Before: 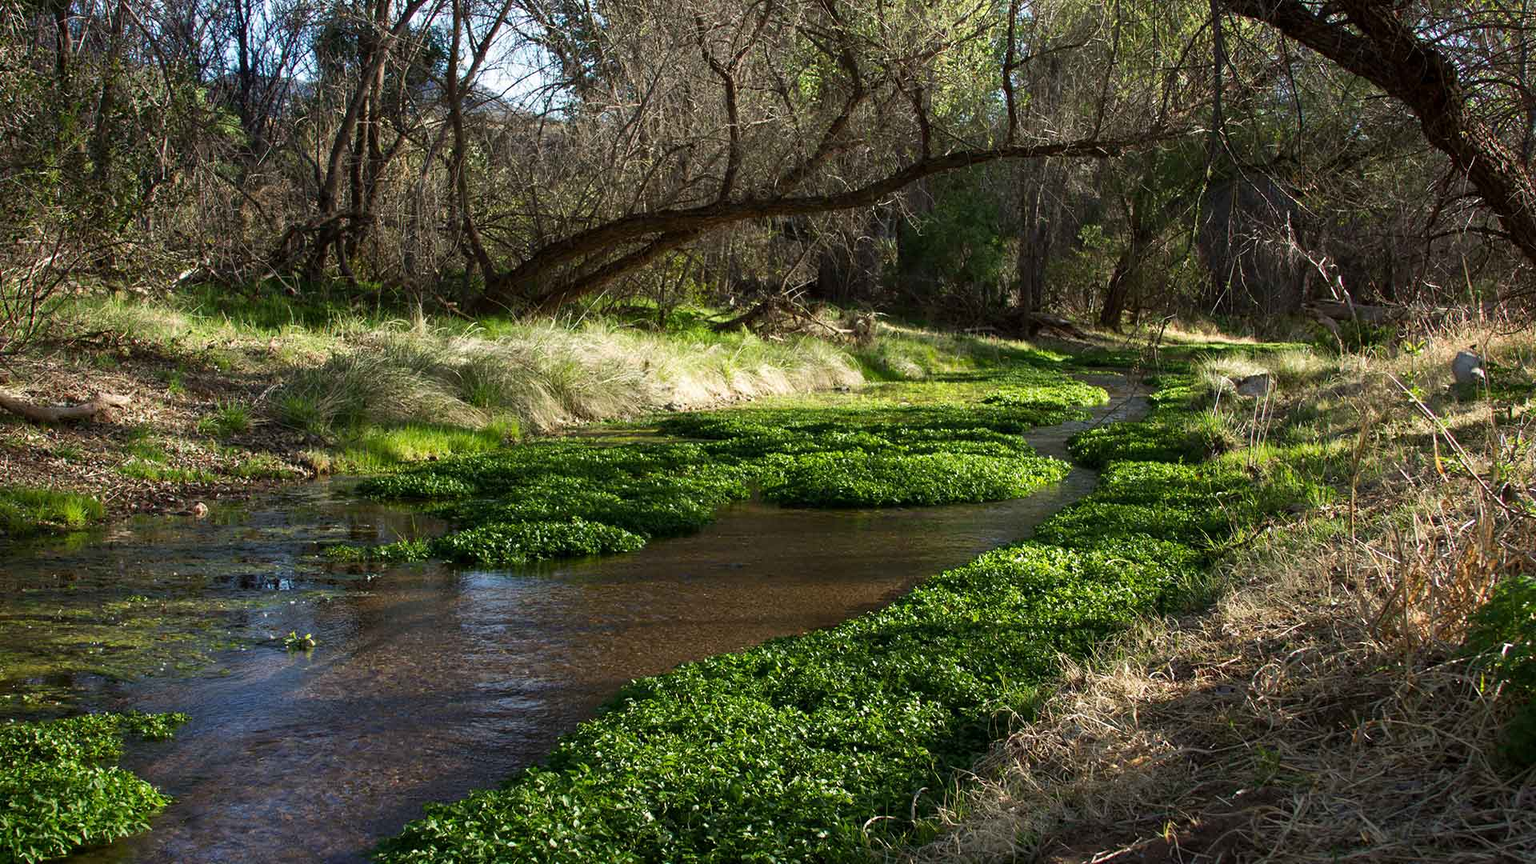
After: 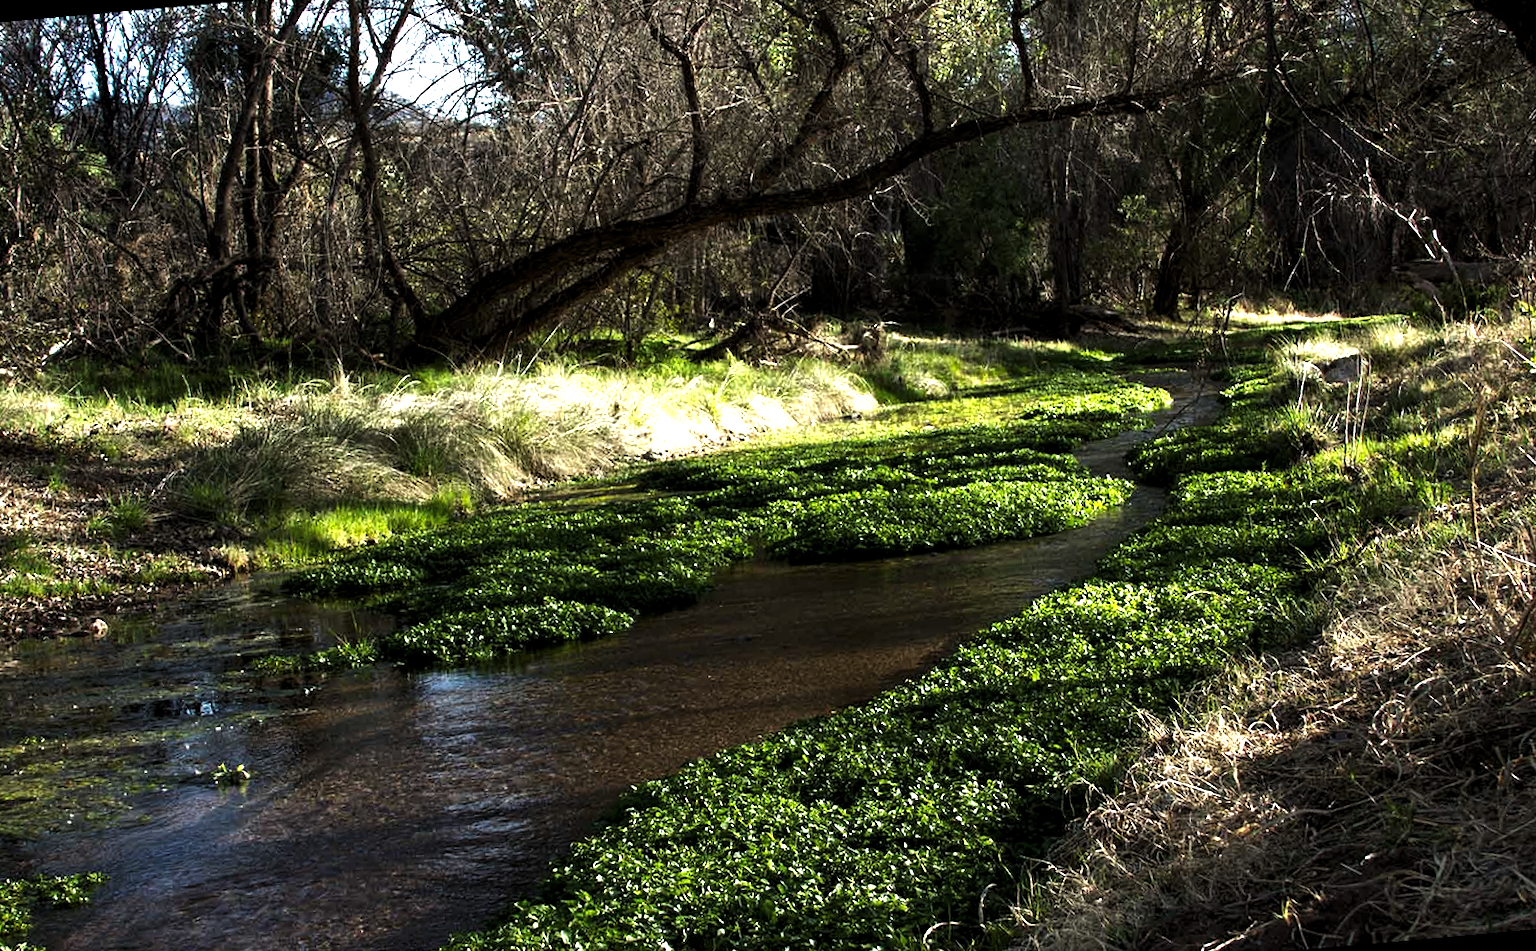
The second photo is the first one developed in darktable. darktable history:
levels: levels [0.044, 0.475, 0.791]
rotate and perspective: rotation -4.98°, automatic cropping off
crop and rotate: left 10.071%, top 10.071%, right 10.02%, bottom 10.02%
